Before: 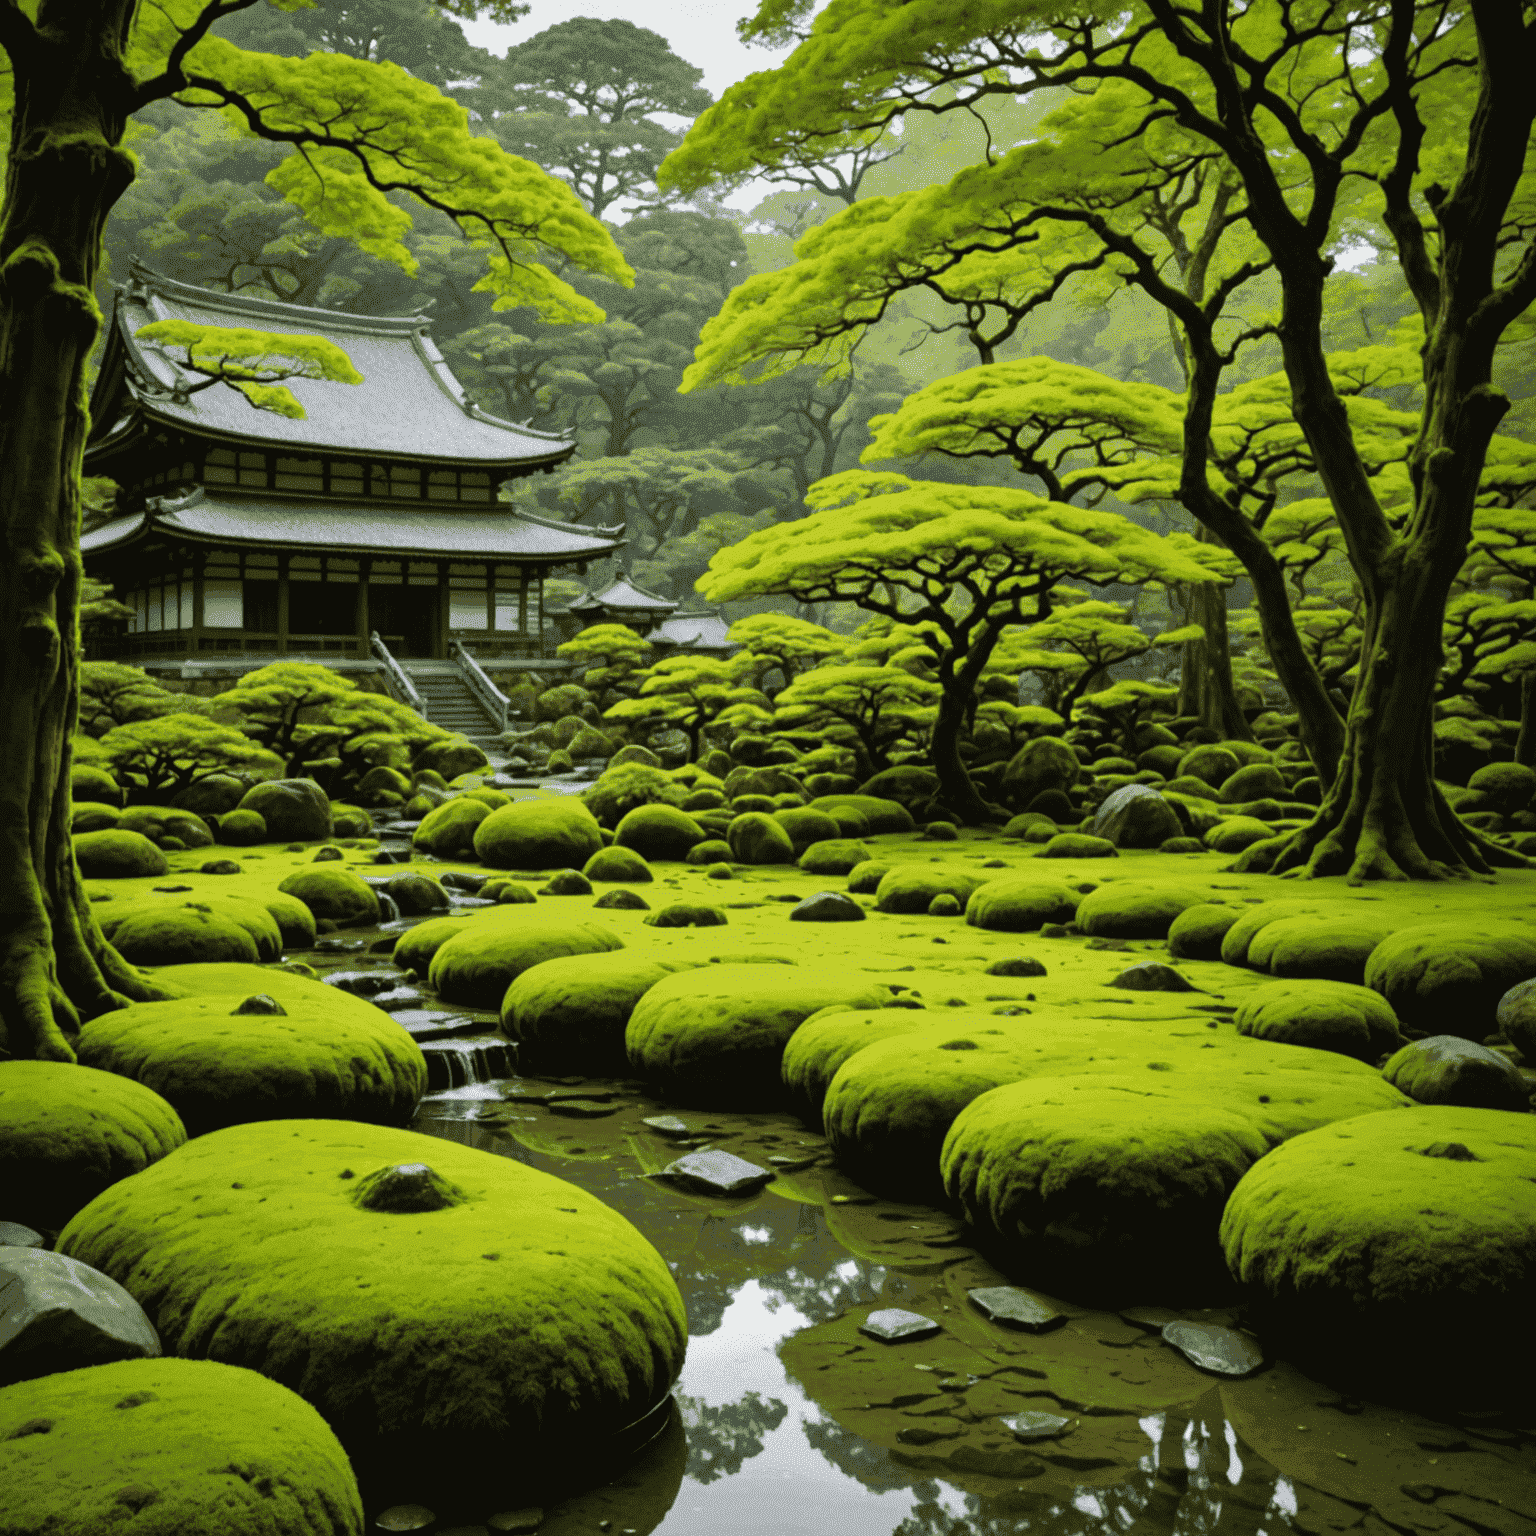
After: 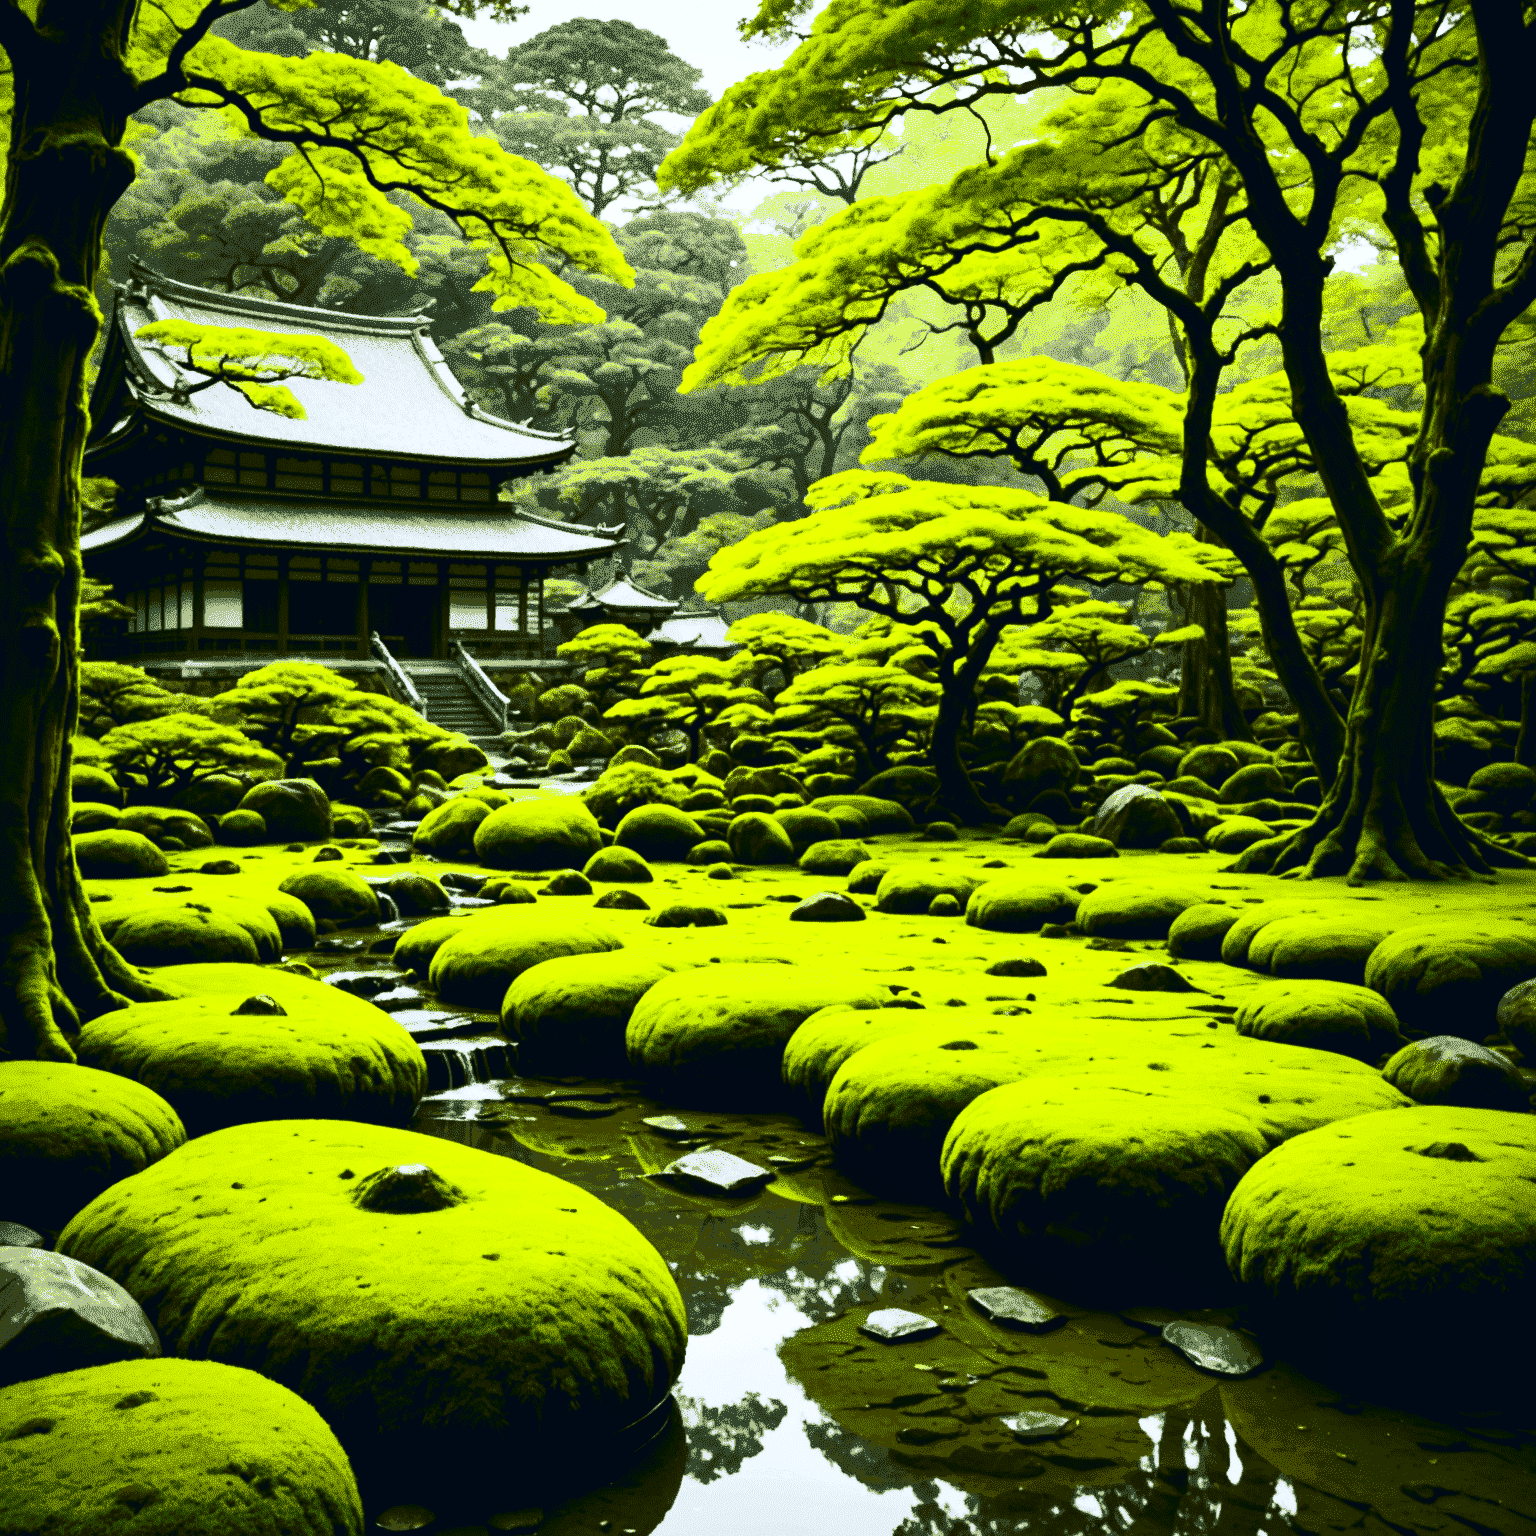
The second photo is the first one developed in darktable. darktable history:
color balance rgb: global offset › chroma 0.054%, global offset › hue 253.59°, perceptual saturation grading › global saturation 30.433%, global vibrance 14.88%
contrast brightness saturation: contrast 0.926, brightness 0.193
shadows and highlights: on, module defaults
